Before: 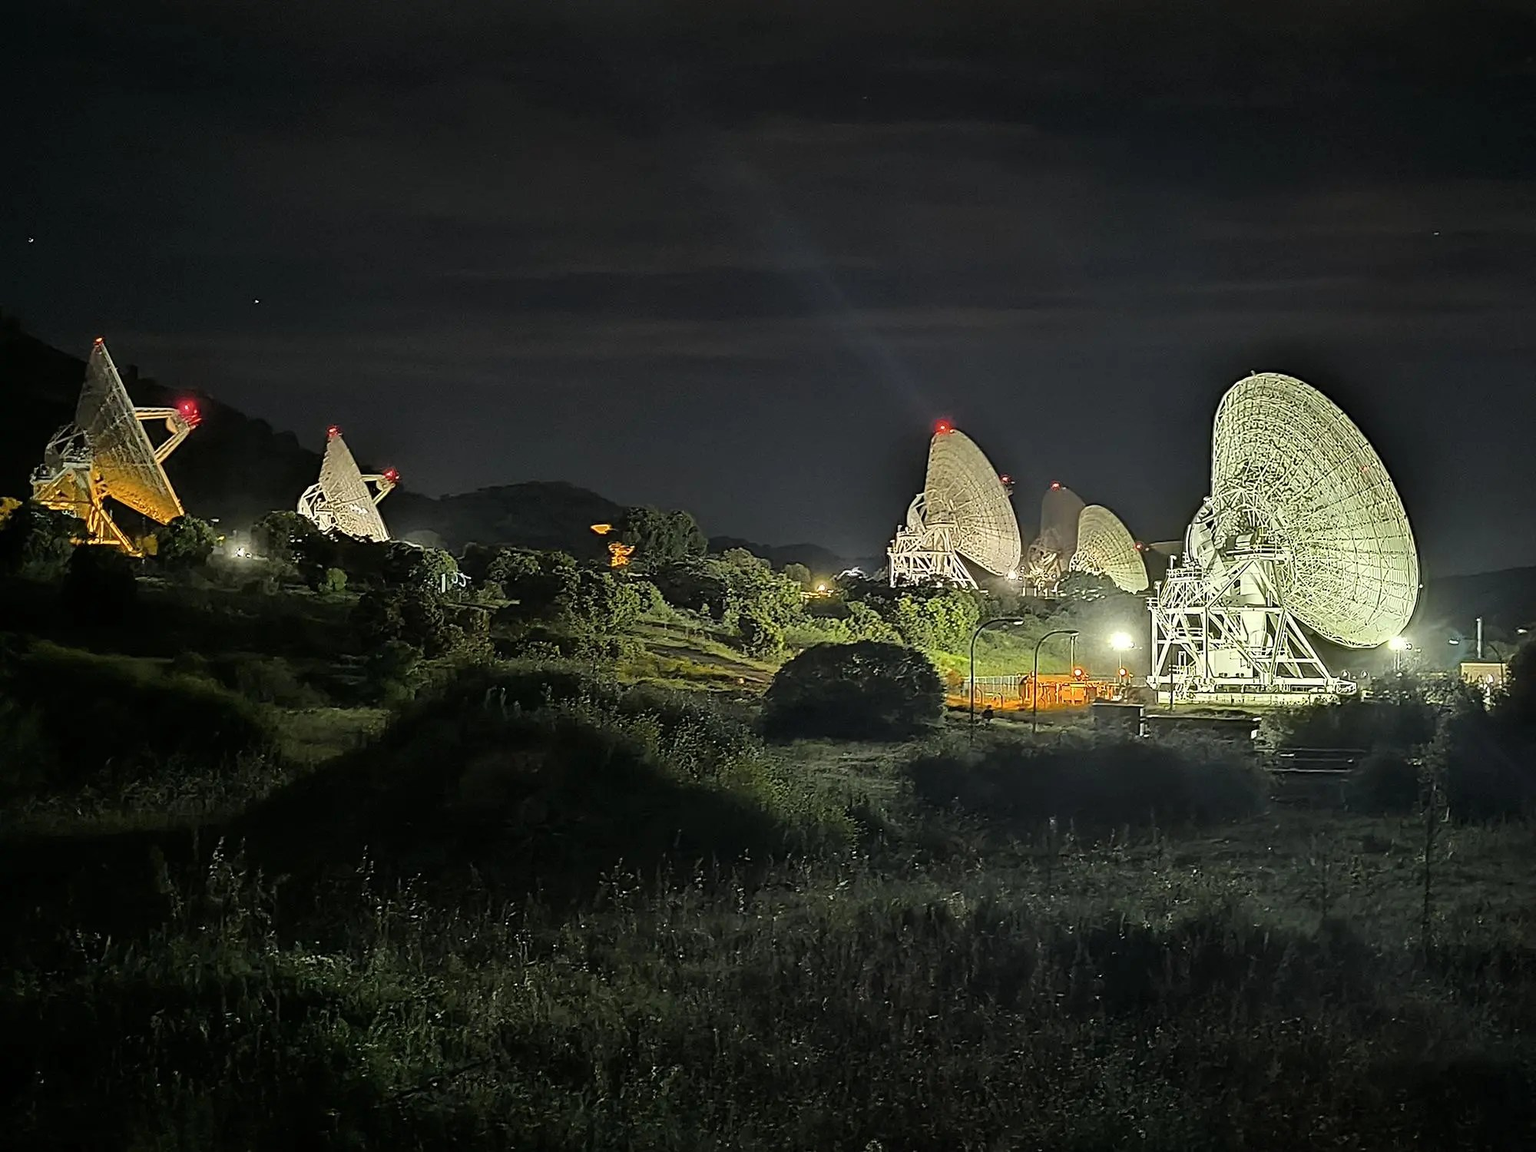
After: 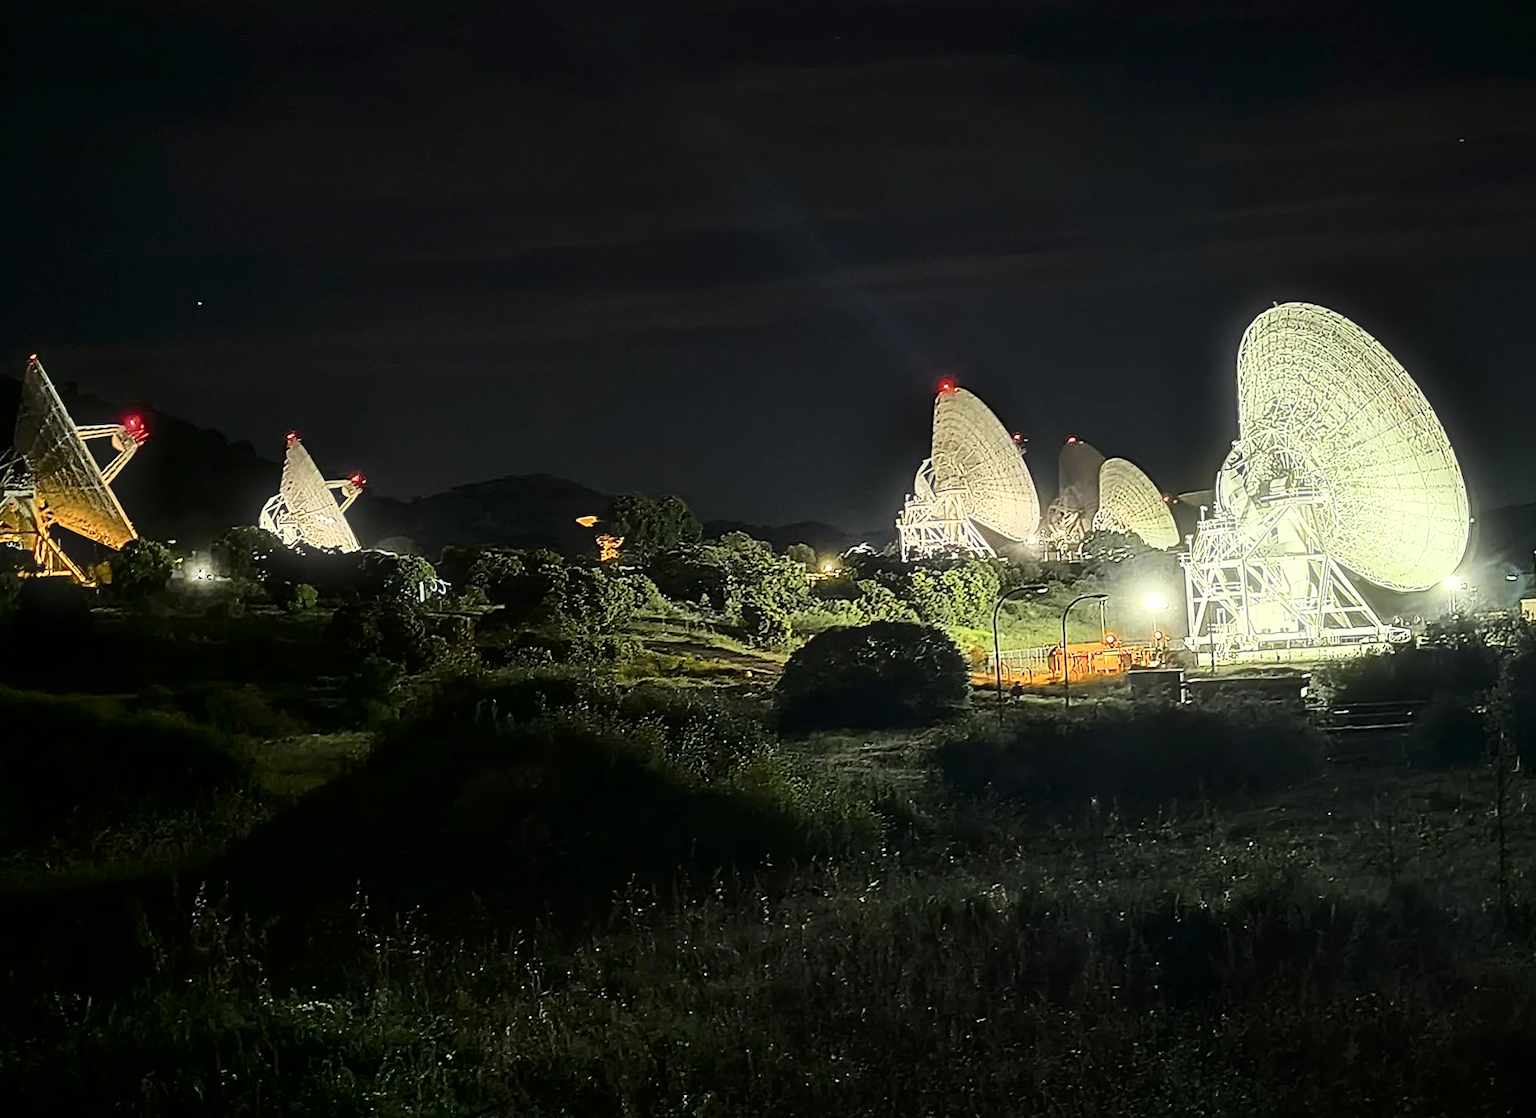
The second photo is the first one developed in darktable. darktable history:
contrast brightness saturation: contrast 0.28
crop and rotate: angle -0.5°
rotate and perspective: rotation -4.57°, crop left 0.054, crop right 0.944, crop top 0.087, crop bottom 0.914
bloom: size 5%, threshold 95%, strength 15%
